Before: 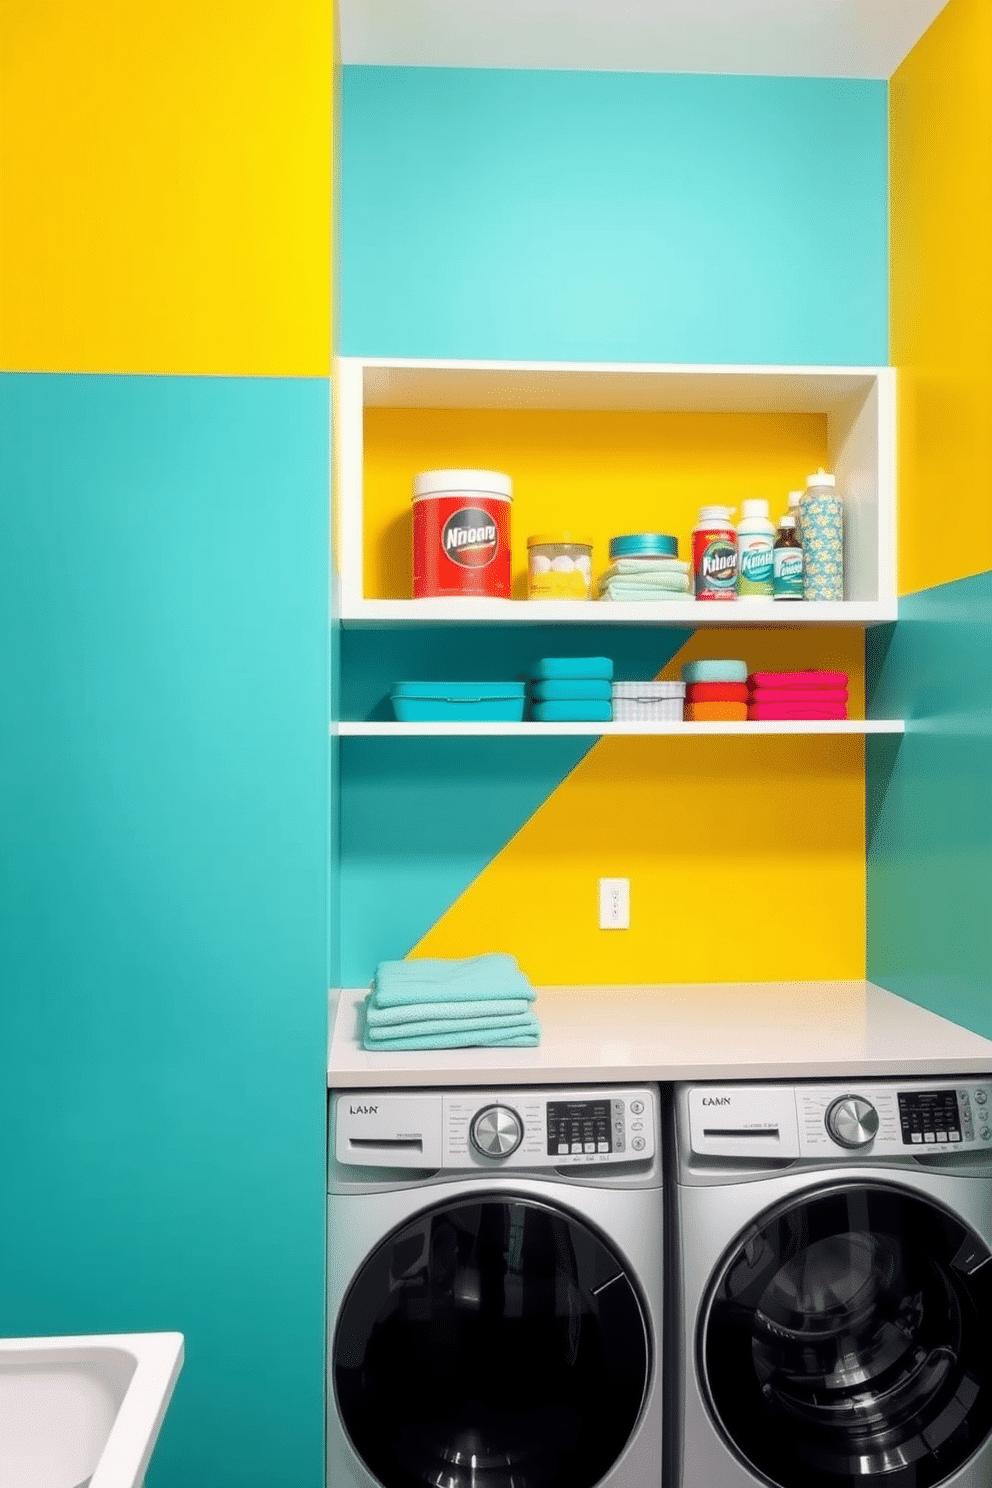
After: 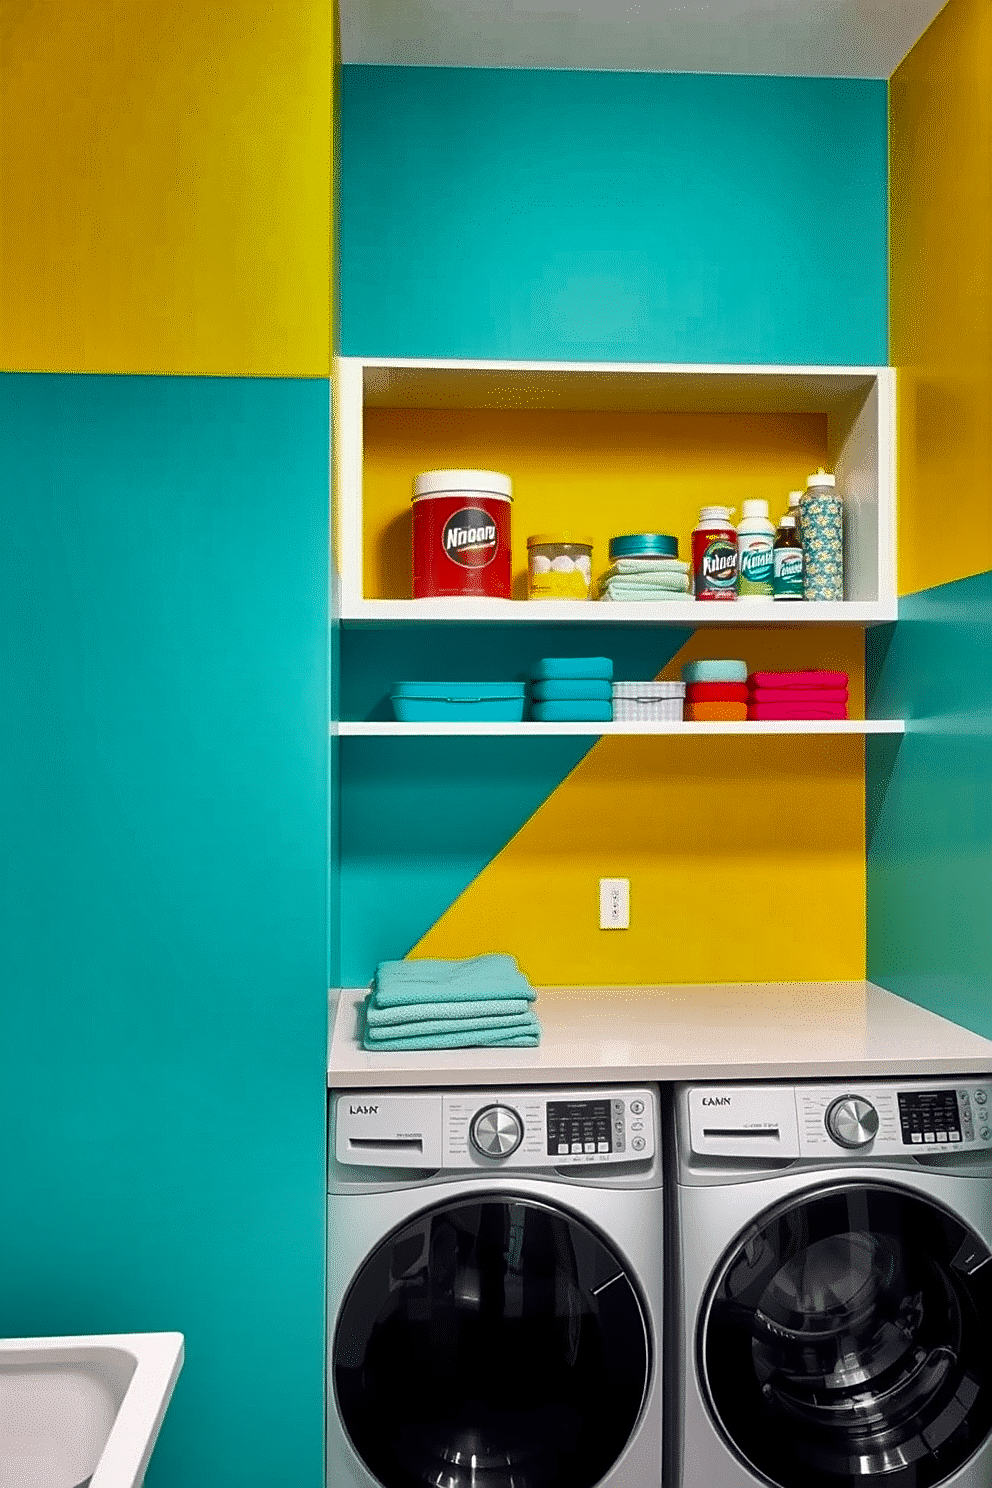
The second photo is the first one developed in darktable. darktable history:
shadows and highlights: shadows 24.53, highlights -79.55, soften with gaussian
sharpen: on, module defaults
contrast brightness saturation: contrast 0.036, saturation 0.067
